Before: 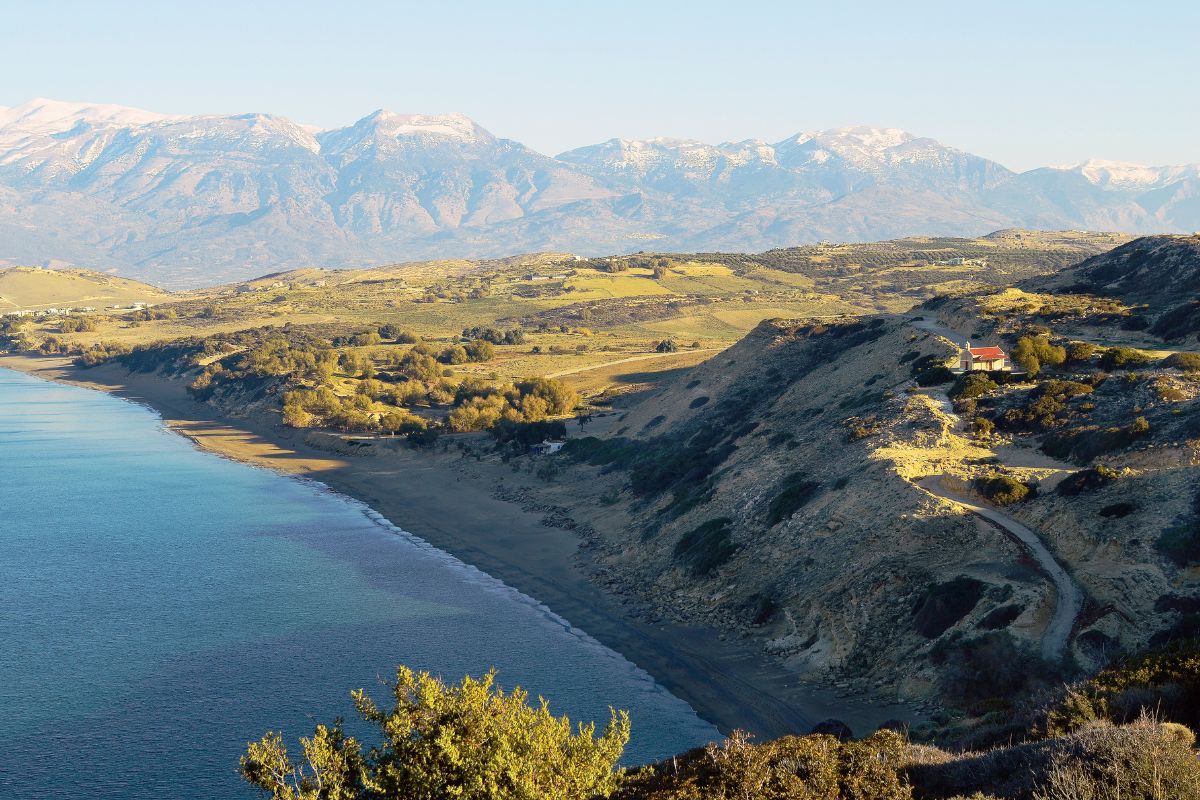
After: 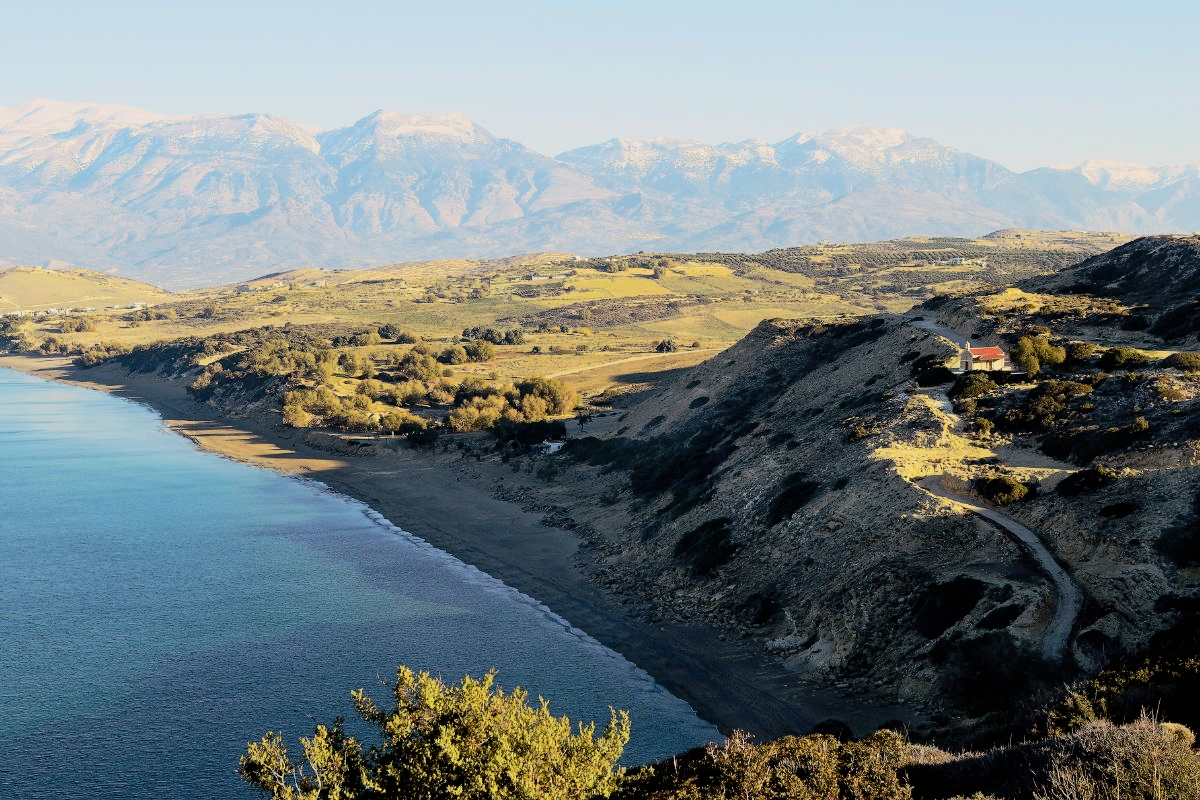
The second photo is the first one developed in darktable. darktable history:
filmic rgb: black relative exposure -8 EV, white relative exposure 4.04 EV, hardness 4.1, contrast 1.363, color science v6 (2022), iterations of high-quality reconstruction 0
